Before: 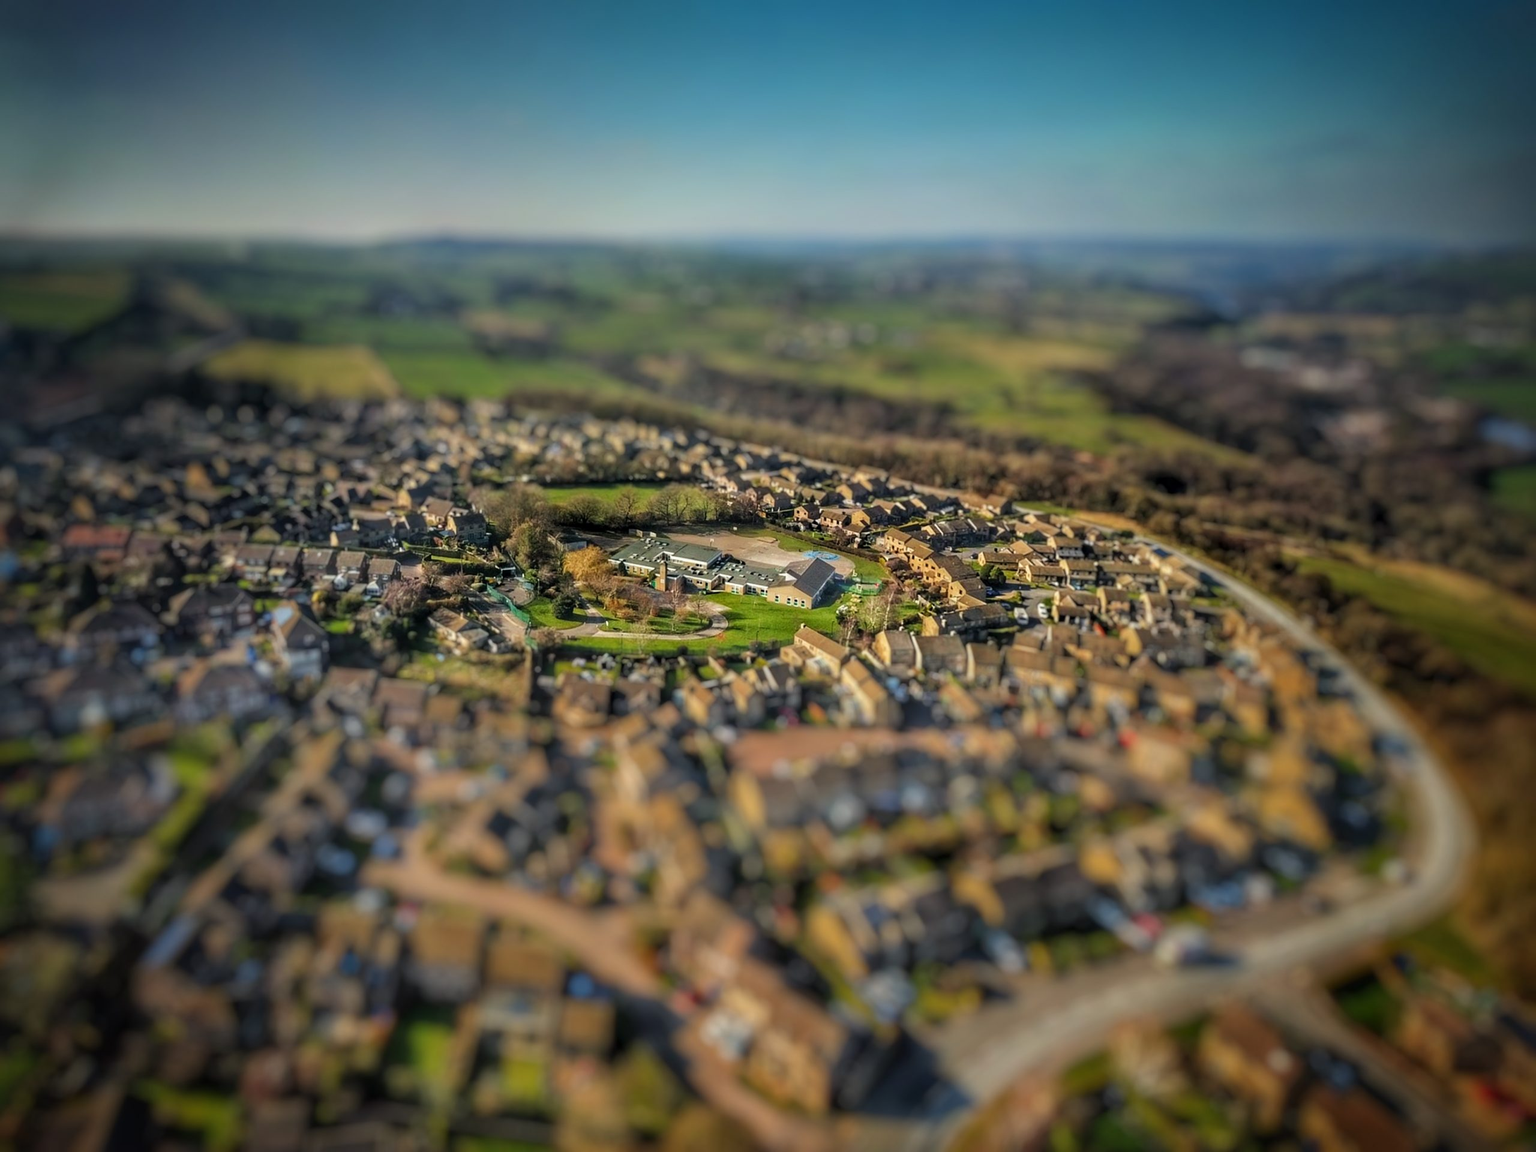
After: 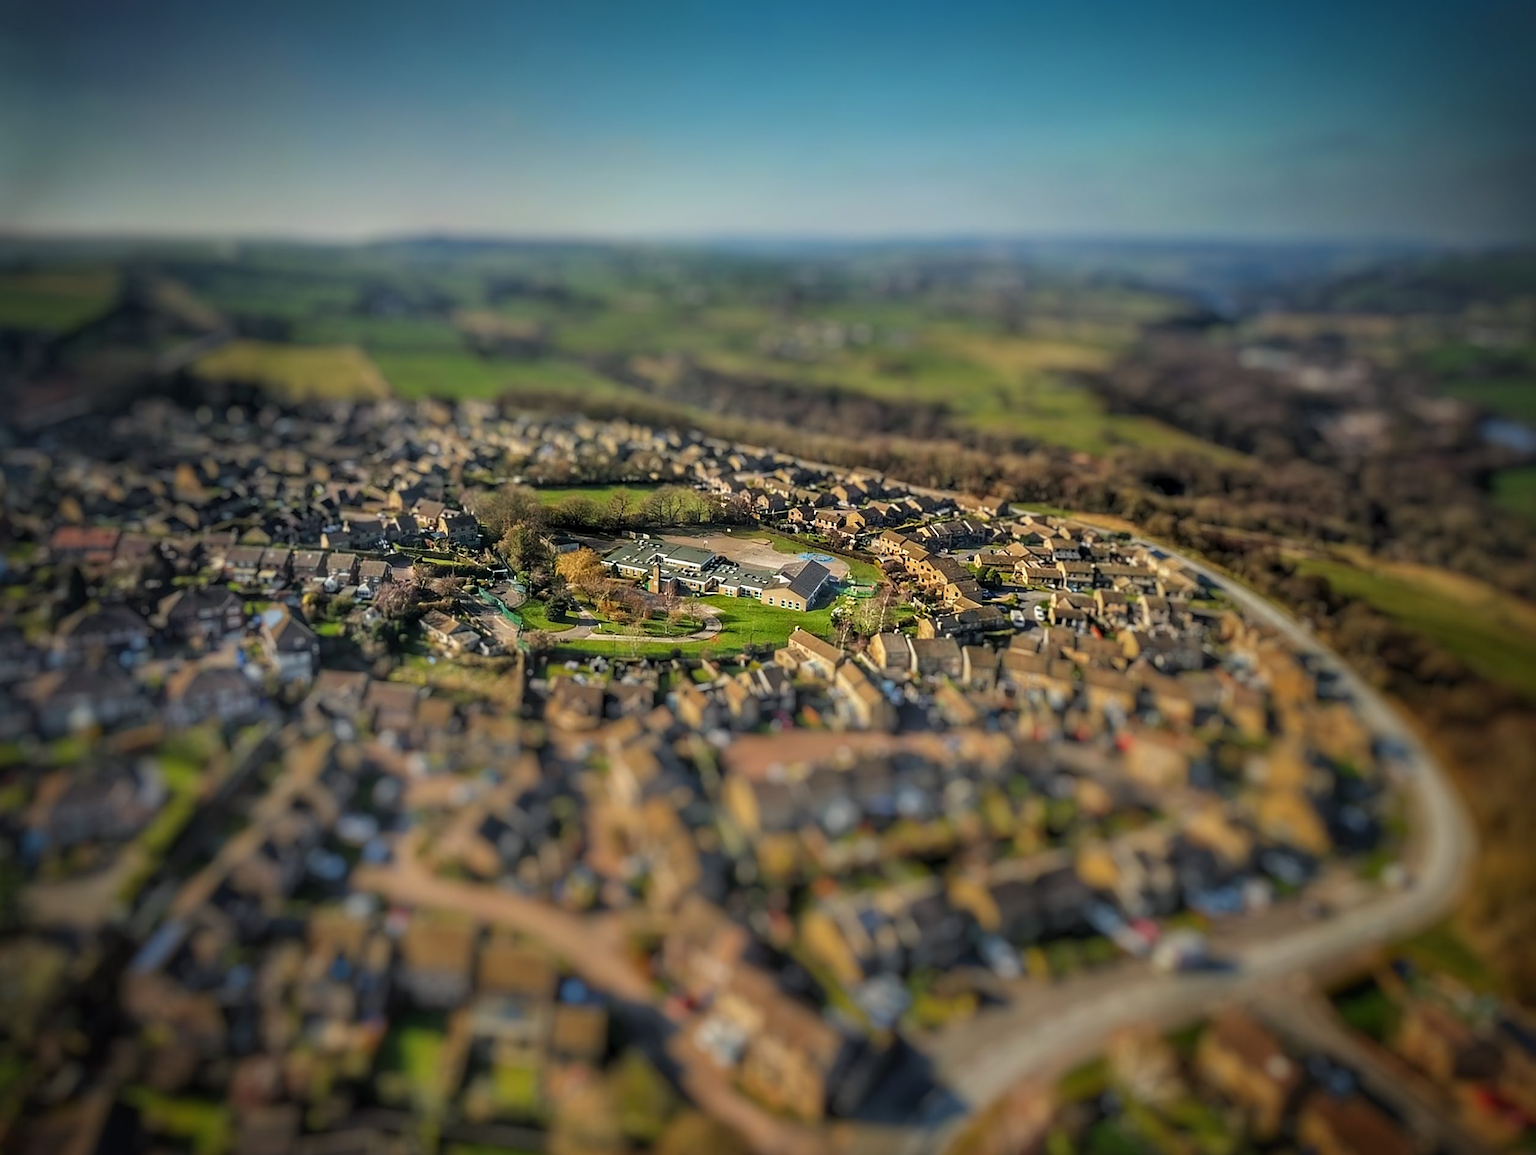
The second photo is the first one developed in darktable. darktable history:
sharpen: on, module defaults
crop and rotate: left 0.83%, top 0.281%, bottom 0.291%
levels: mode automatic, levels [0, 0.498, 1]
